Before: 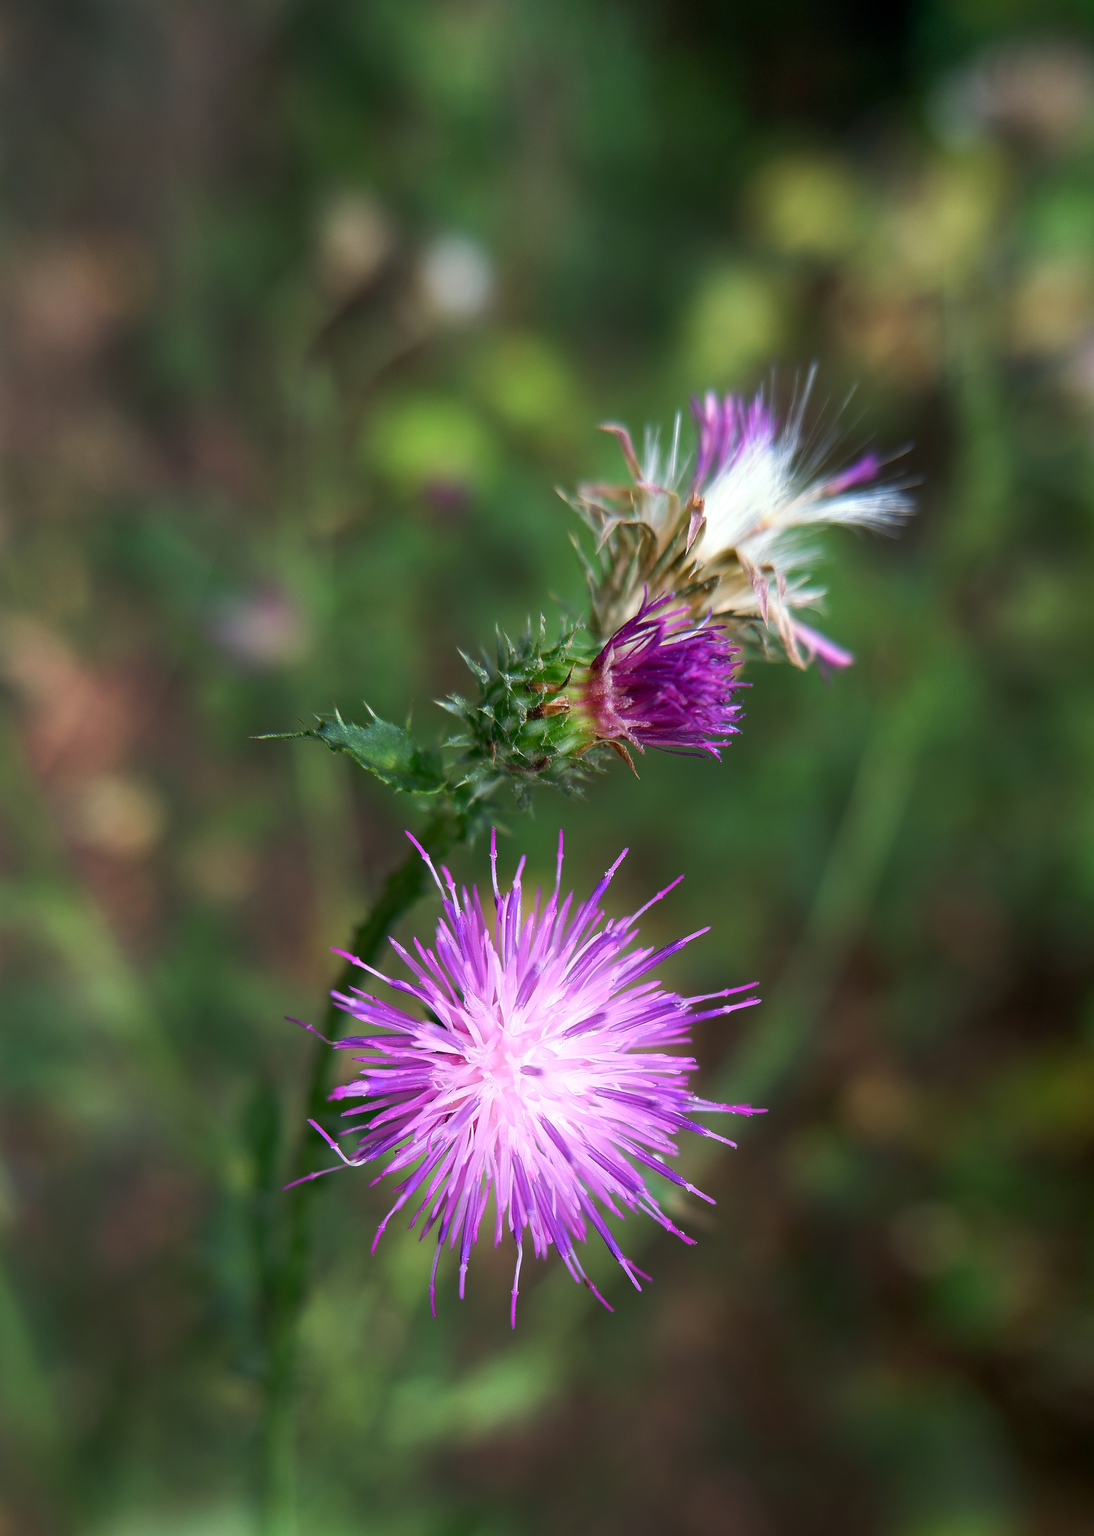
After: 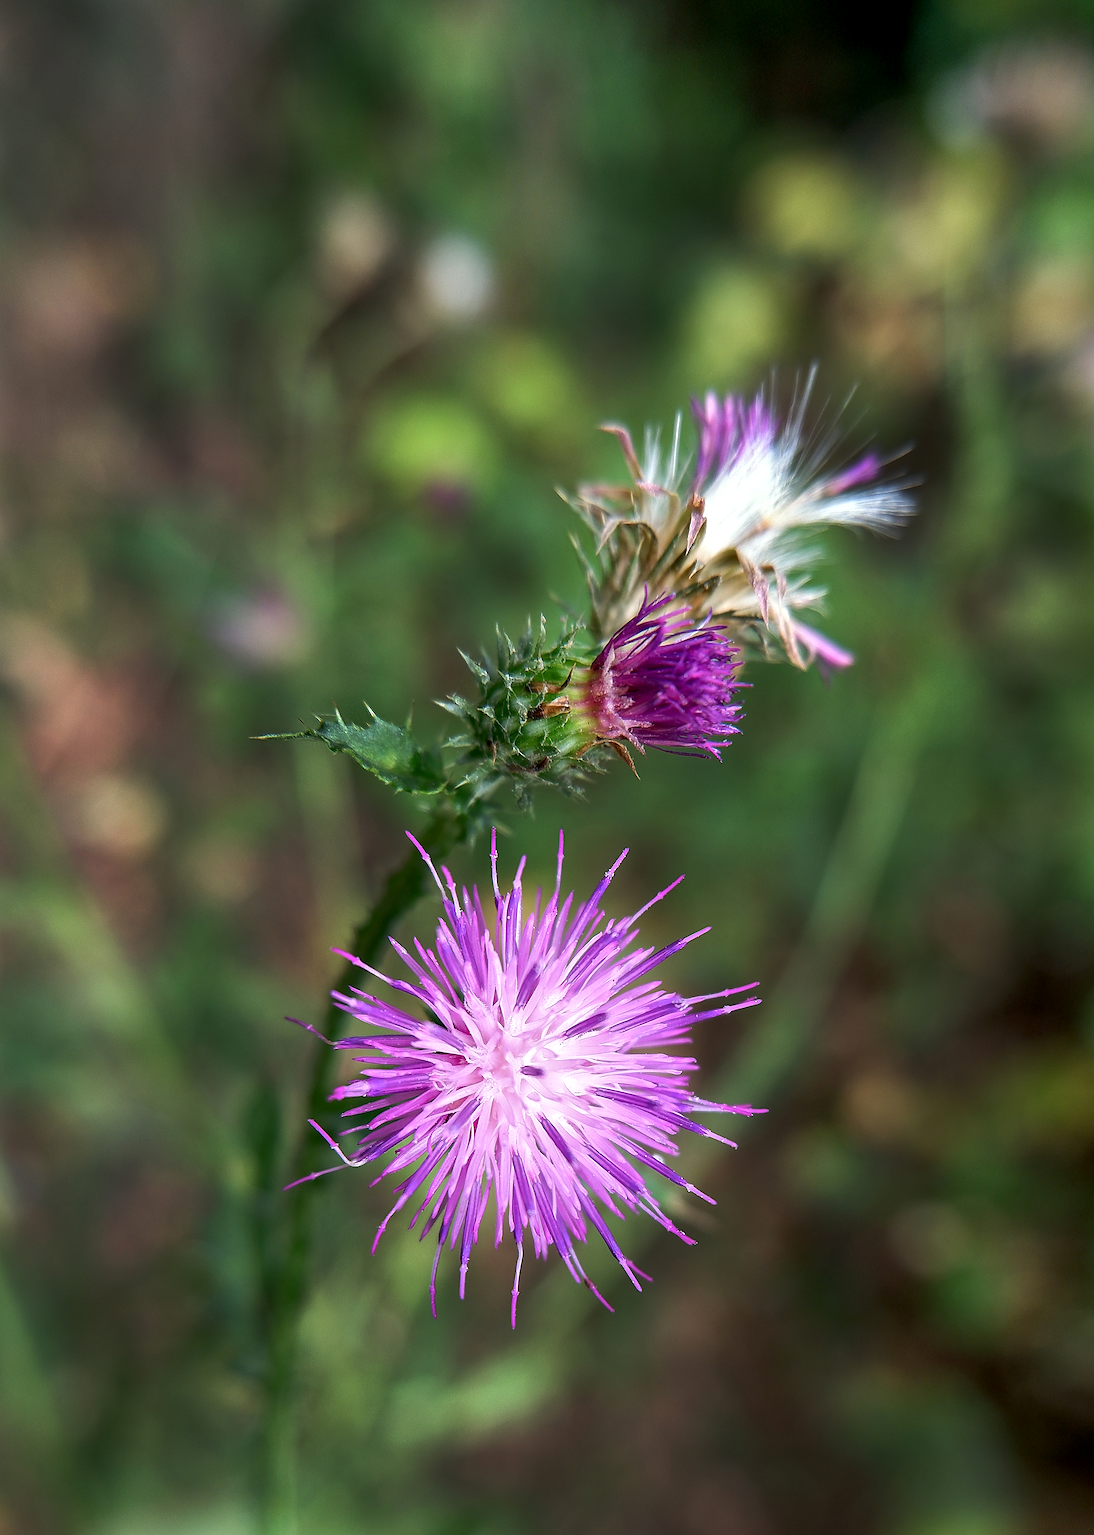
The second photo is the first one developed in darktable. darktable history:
sharpen: on, module defaults
shadows and highlights: shadows 30.61, highlights -62.39, soften with gaussian
local contrast: on, module defaults
